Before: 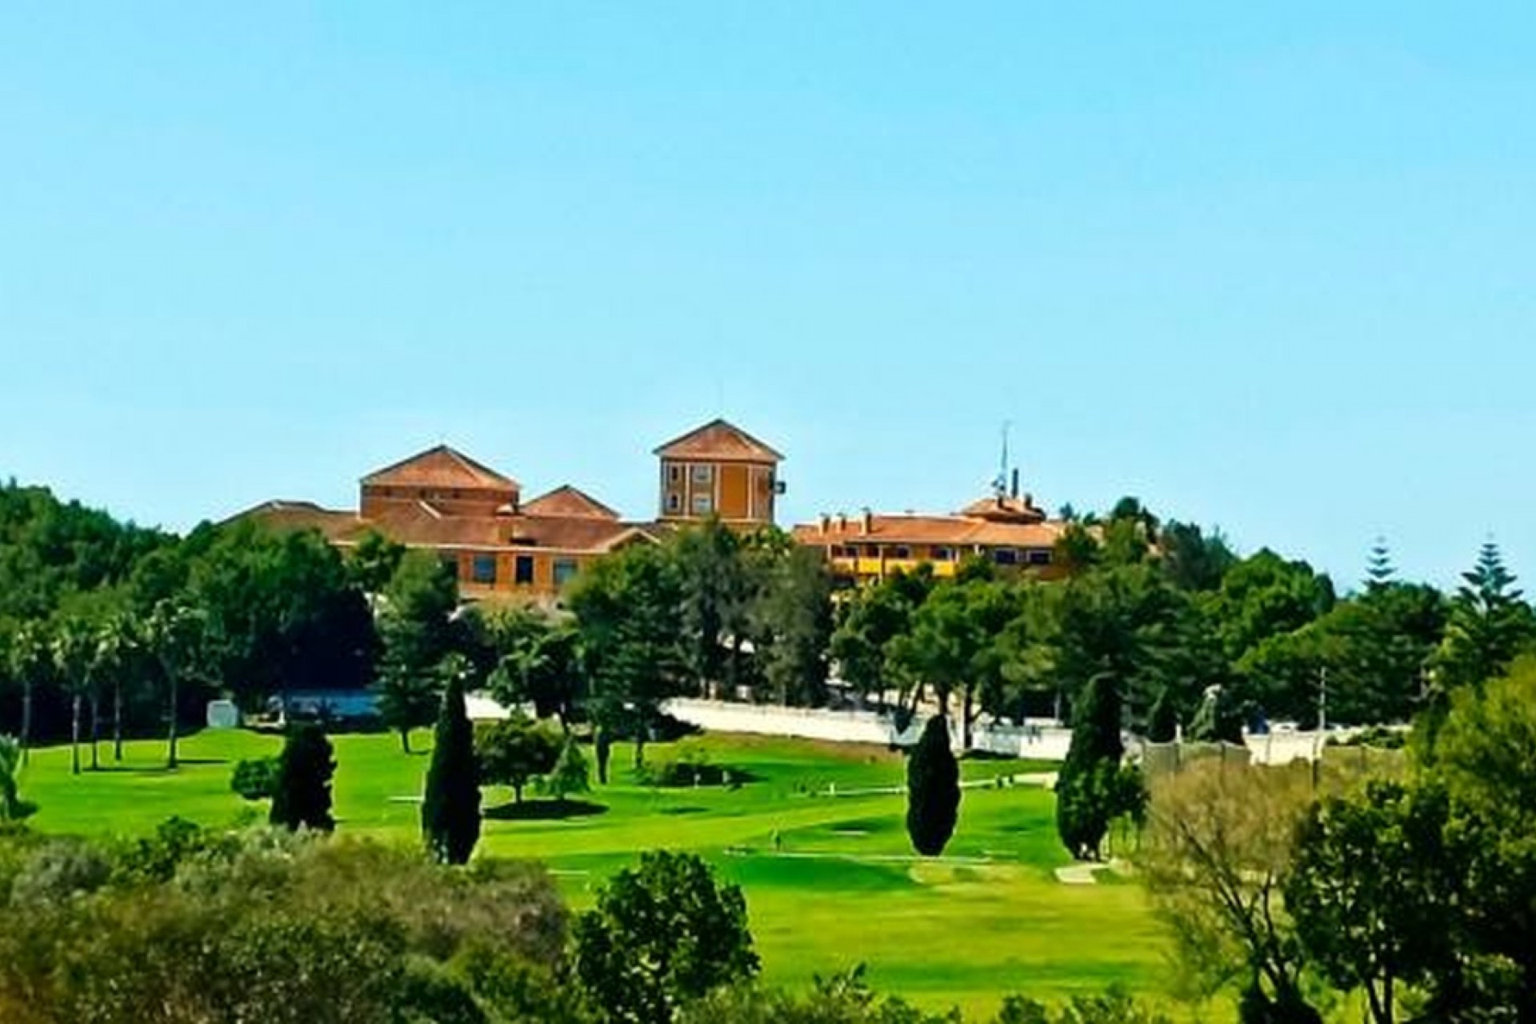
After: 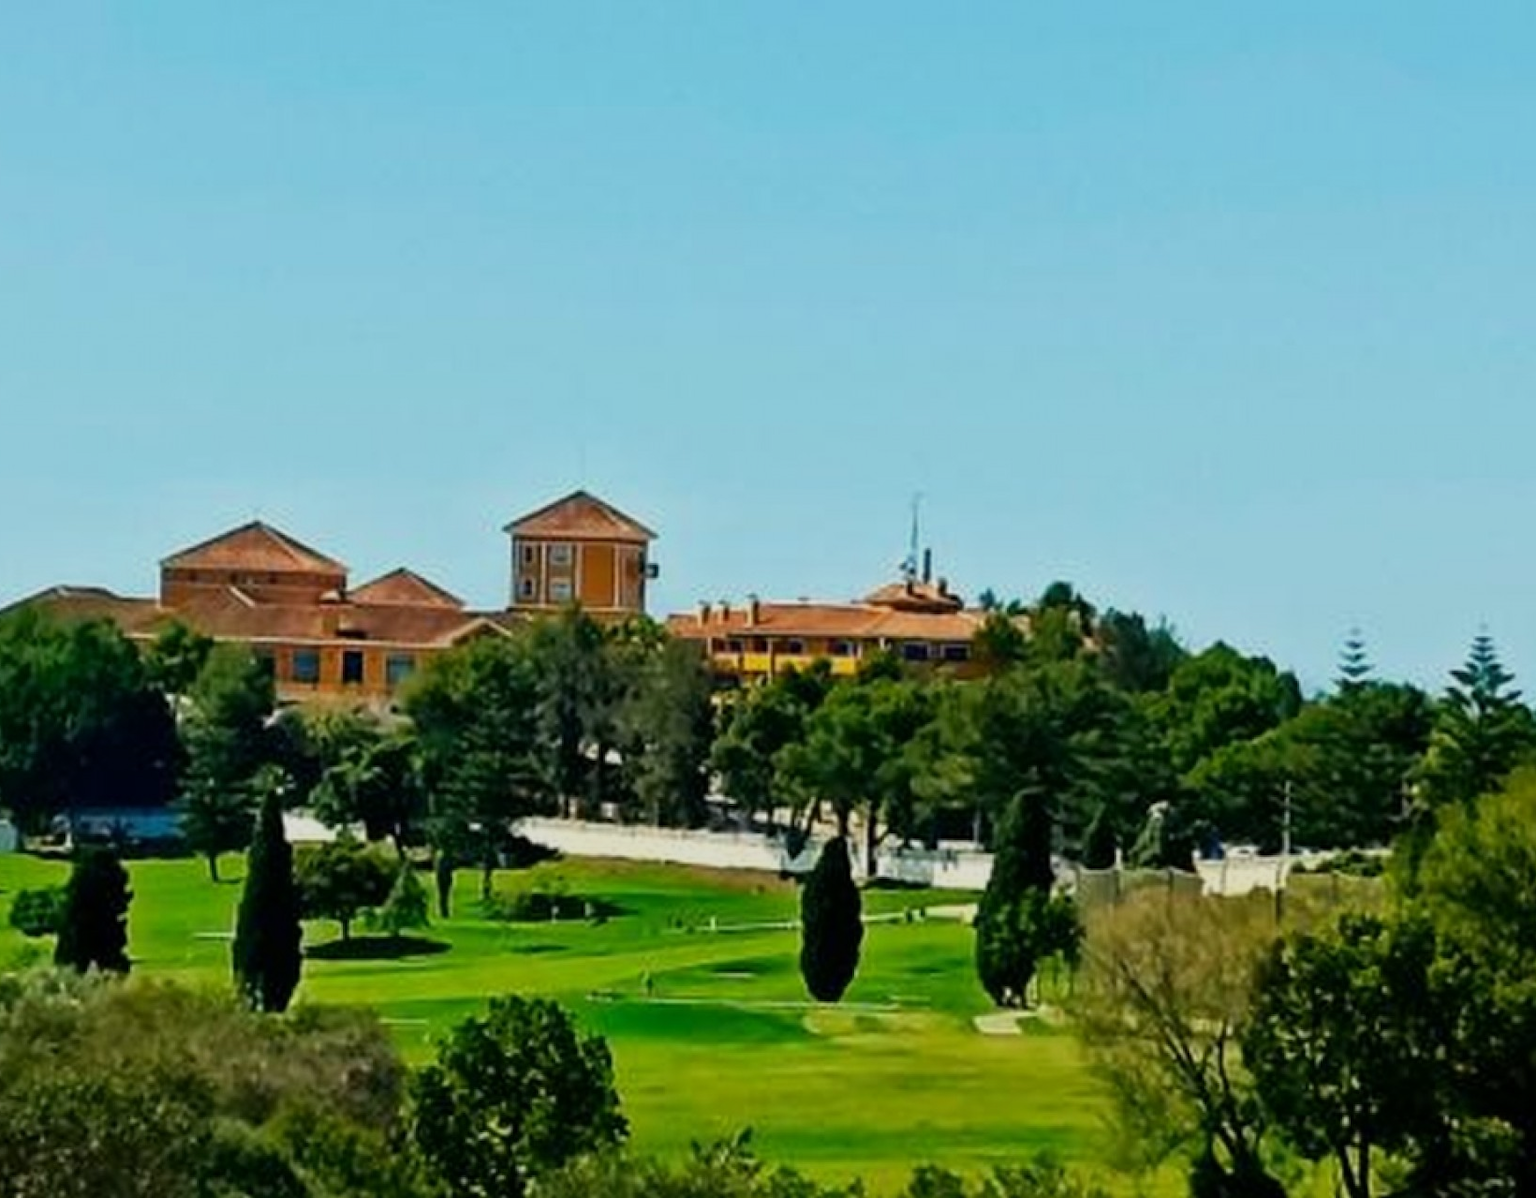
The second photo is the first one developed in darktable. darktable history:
crop and rotate: left 14.555%
exposure: exposure -0.485 EV, compensate exposure bias true, compensate highlight preservation false
